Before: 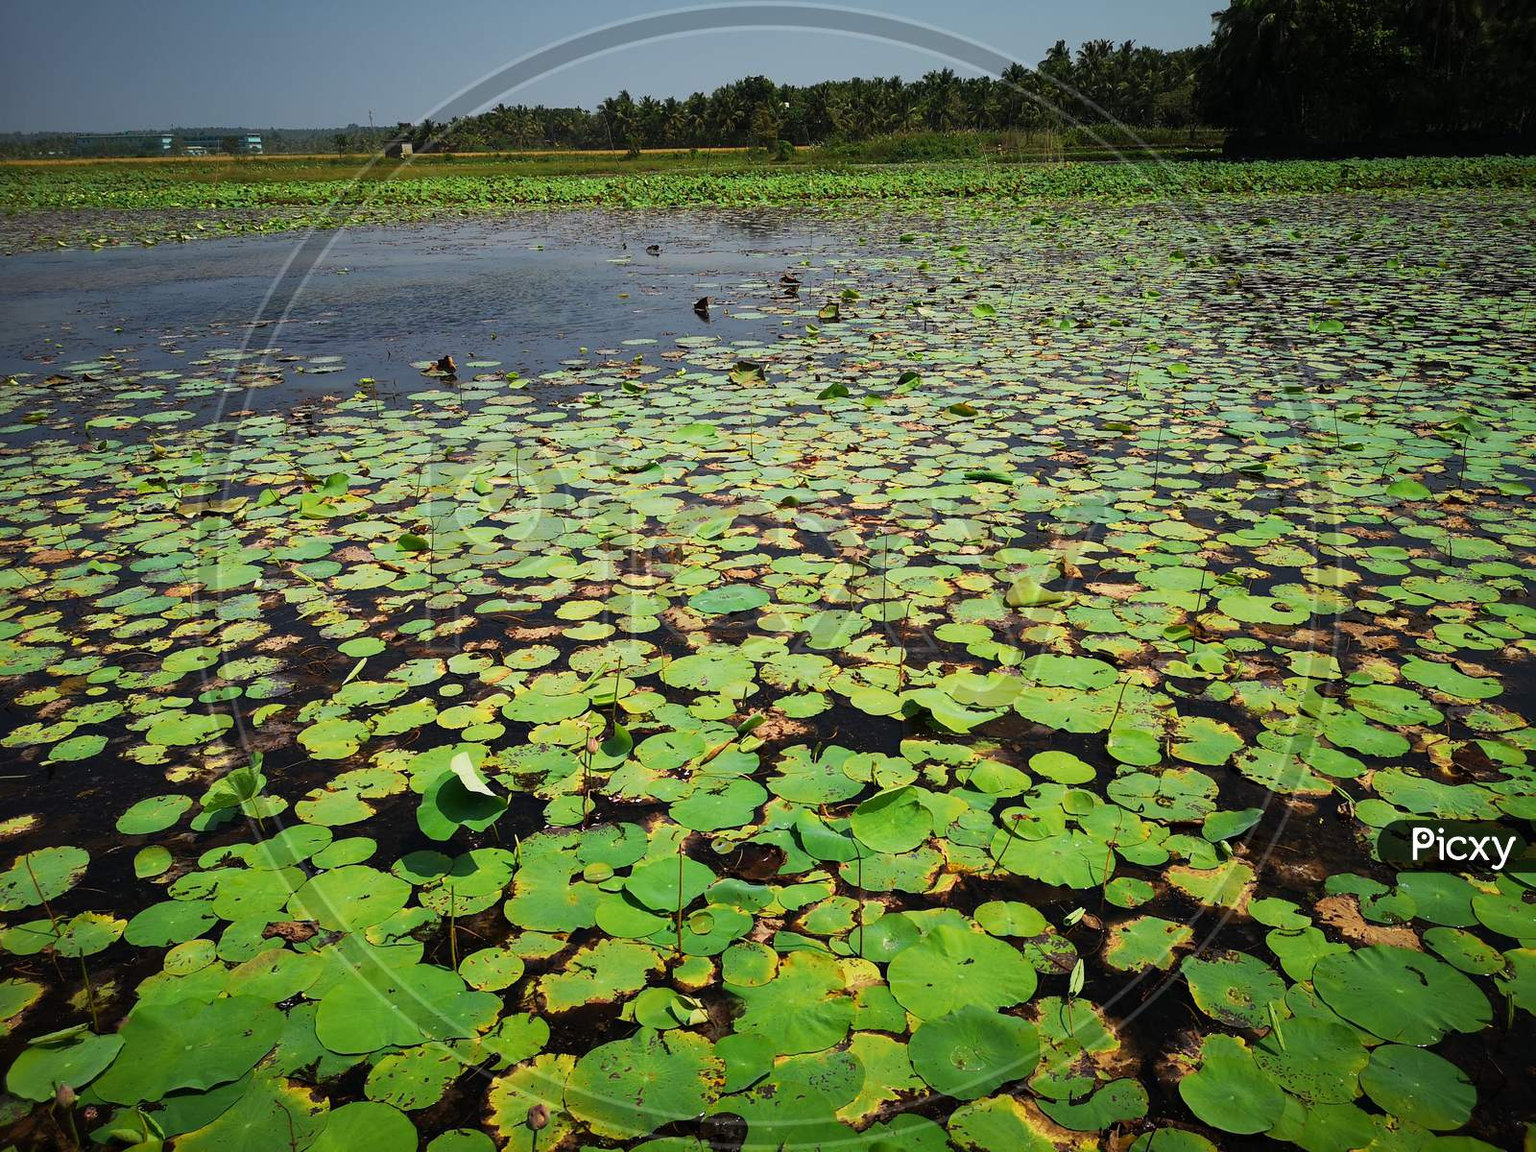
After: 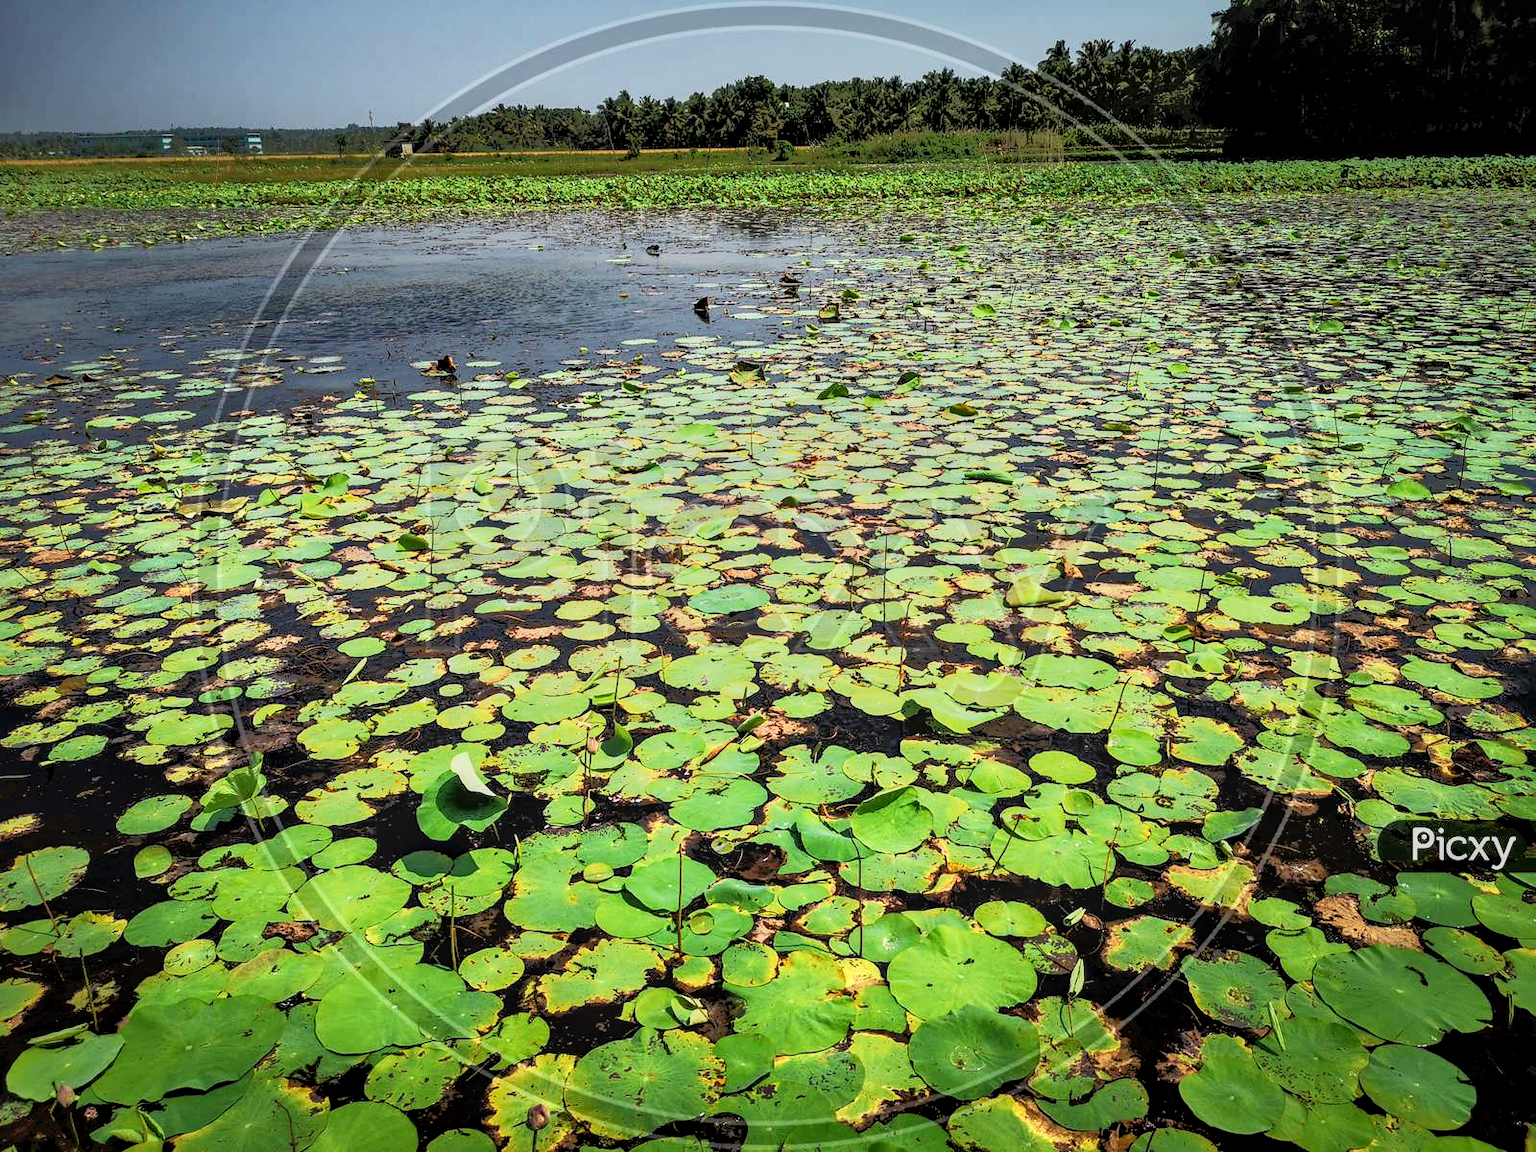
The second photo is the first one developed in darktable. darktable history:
tone equalizer: -7 EV -0.629 EV, -6 EV 1 EV, -5 EV -0.476 EV, -4 EV 0.461 EV, -3 EV 0.43 EV, -2 EV 0.139 EV, -1 EV -0.168 EV, +0 EV -0.371 EV
exposure: exposure 0.557 EV, compensate highlight preservation false
filmic rgb: middle gray luminance 9.32%, black relative exposure -10.61 EV, white relative exposure 3.44 EV, target black luminance 0%, hardness 5.96, latitude 59.68%, contrast 1.093, highlights saturation mix 4.1%, shadows ↔ highlights balance 28.63%
local contrast: highlights 62%, detail 143%, midtone range 0.426
